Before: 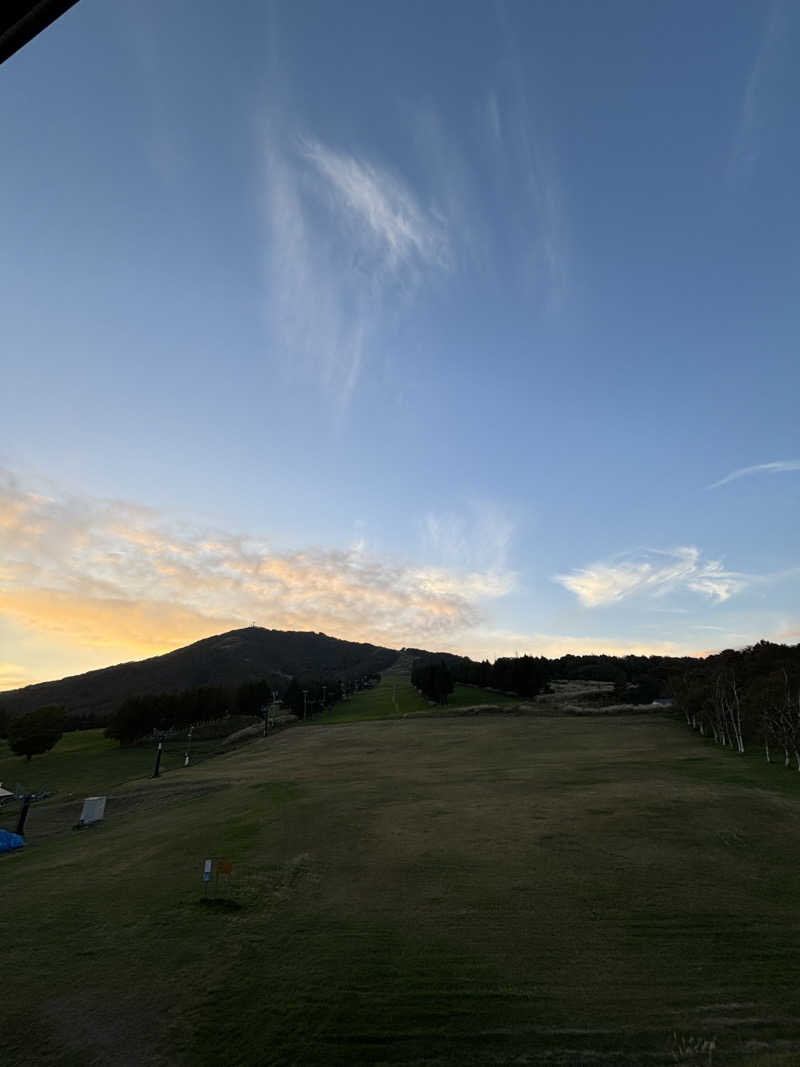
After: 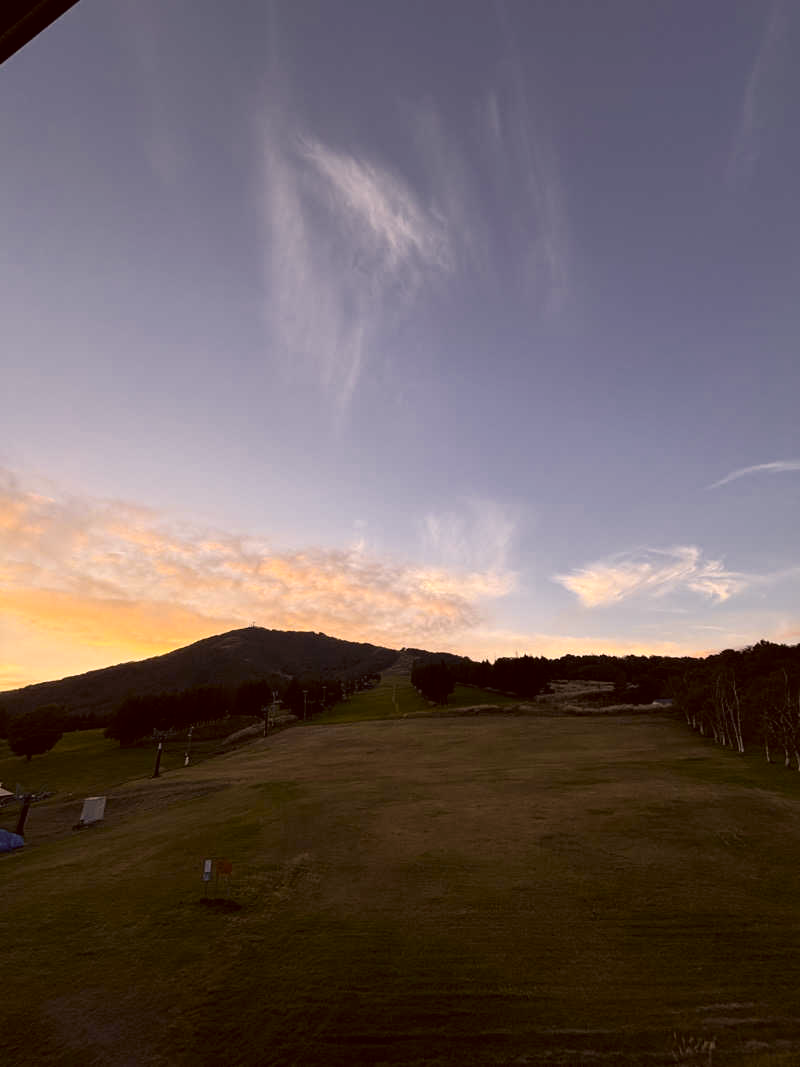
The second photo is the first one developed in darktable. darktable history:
color correction: highlights a* 10.21, highlights b* 9.79, shadows a* 8.61, shadows b* 7.88, saturation 0.8
color zones: curves: ch0 [(0, 0.499) (0.143, 0.5) (0.286, 0.5) (0.429, 0.476) (0.571, 0.284) (0.714, 0.243) (0.857, 0.449) (1, 0.499)]; ch1 [(0, 0.532) (0.143, 0.645) (0.286, 0.696) (0.429, 0.211) (0.571, 0.504) (0.714, 0.493) (0.857, 0.495) (1, 0.532)]; ch2 [(0, 0.5) (0.143, 0.5) (0.286, 0.427) (0.429, 0.324) (0.571, 0.5) (0.714, 0.5) (0.857, 0.5) (1, 0.5)]
